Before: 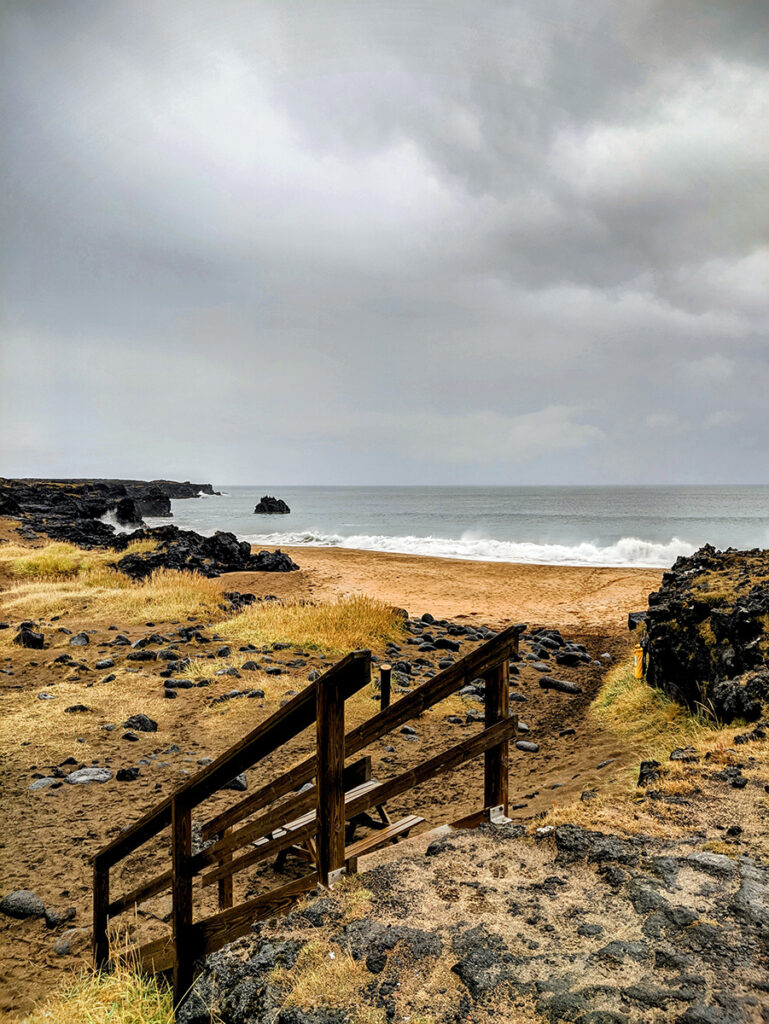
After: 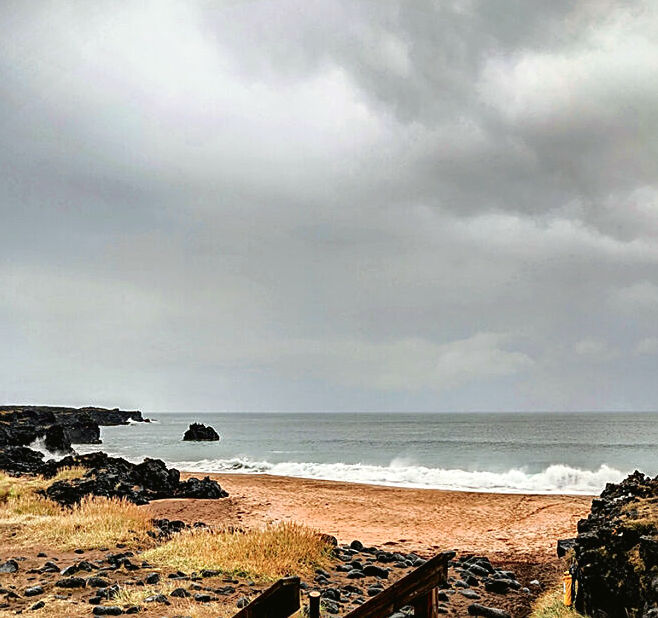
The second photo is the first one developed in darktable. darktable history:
tone curve: curves: ch0 [(0, 0.021) (0.059, 0.053) (0.212, 0.18) (0.337, 0.304) (0.495, 0.505) (0.725, 0.731) (0.89, 0.919) (1, 1)]; ch1 [(0, 0) (0.094, 0.081) (0.285, 0.299) (0.413, 0.43) (0.479, 0.475) (0.54, 0.55) (0.615, 0.65) (0.683, 0.688) (1, 1)]; ch2 [(0, 0) (0.257, 0.217) (0.434, 0.434) (0.498, 0.507) (0.599, 0.578) (1, 1)], color space Lab, independent channels, preserve colors none
crop and rotate: left 9.345%, top 7.22%, right 4.982%, bottom 32.331%
sharpen: on, module defaults
haze removal: compatibility mode true, adaptive false
